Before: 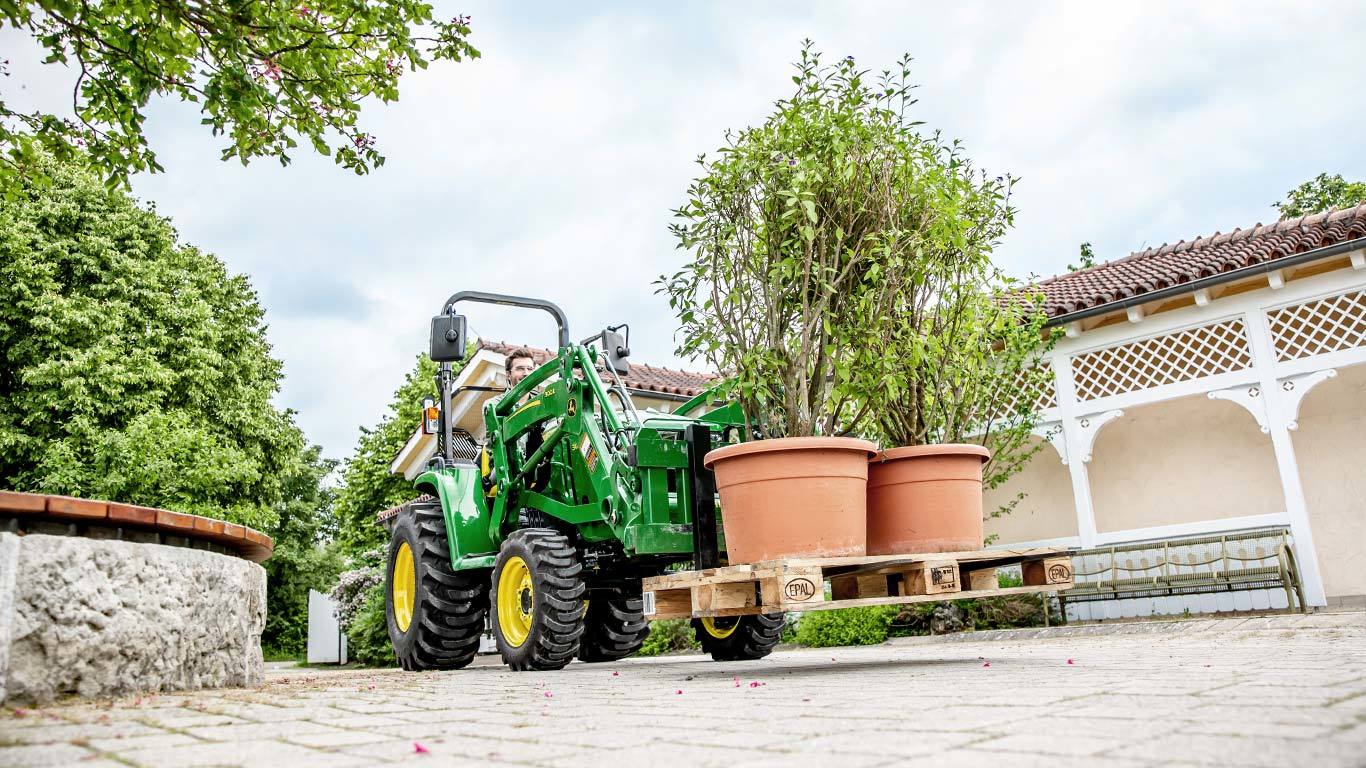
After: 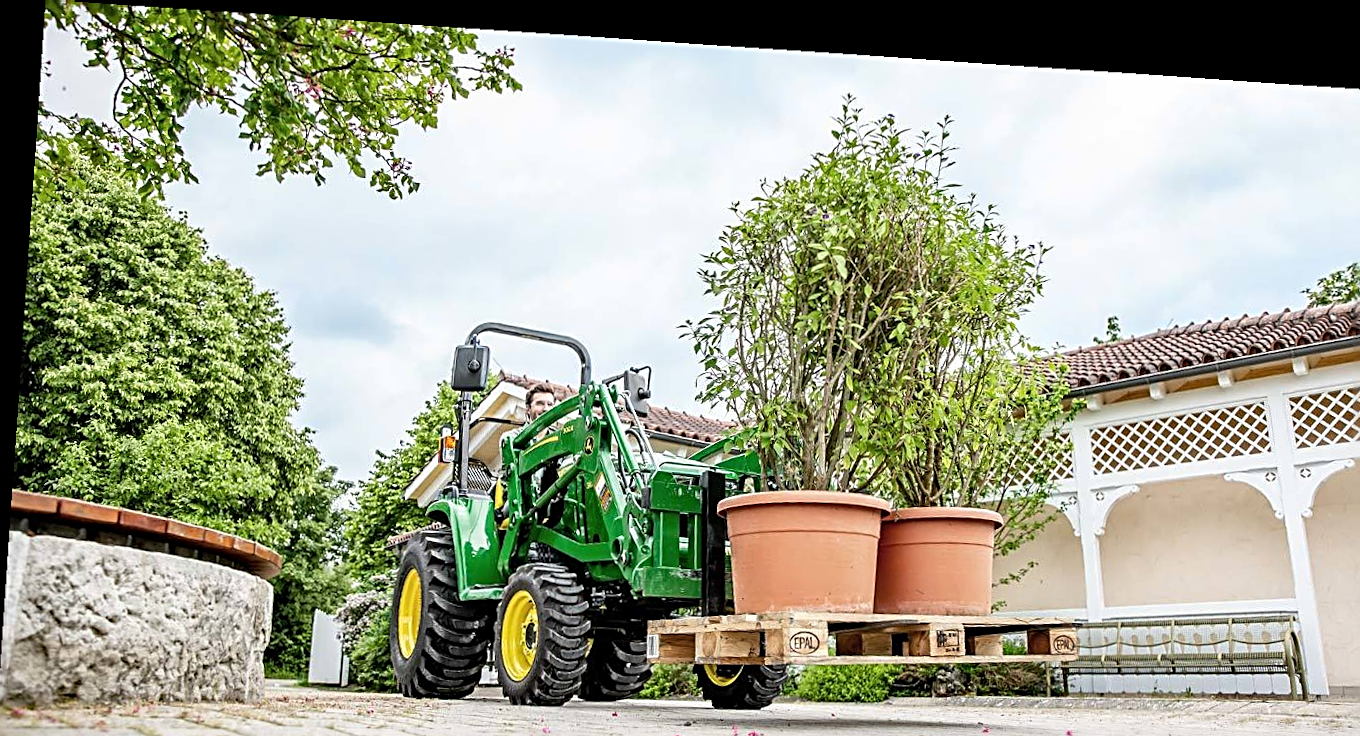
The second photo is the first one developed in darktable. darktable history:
crop and rotate: angle 0.2°, left 0.275%, right 3.127%, bottom 14.18%
rotate and perspective: rotation 4.1°, automatic cropping off
sharpen: radius 2.531, amount 0.628
